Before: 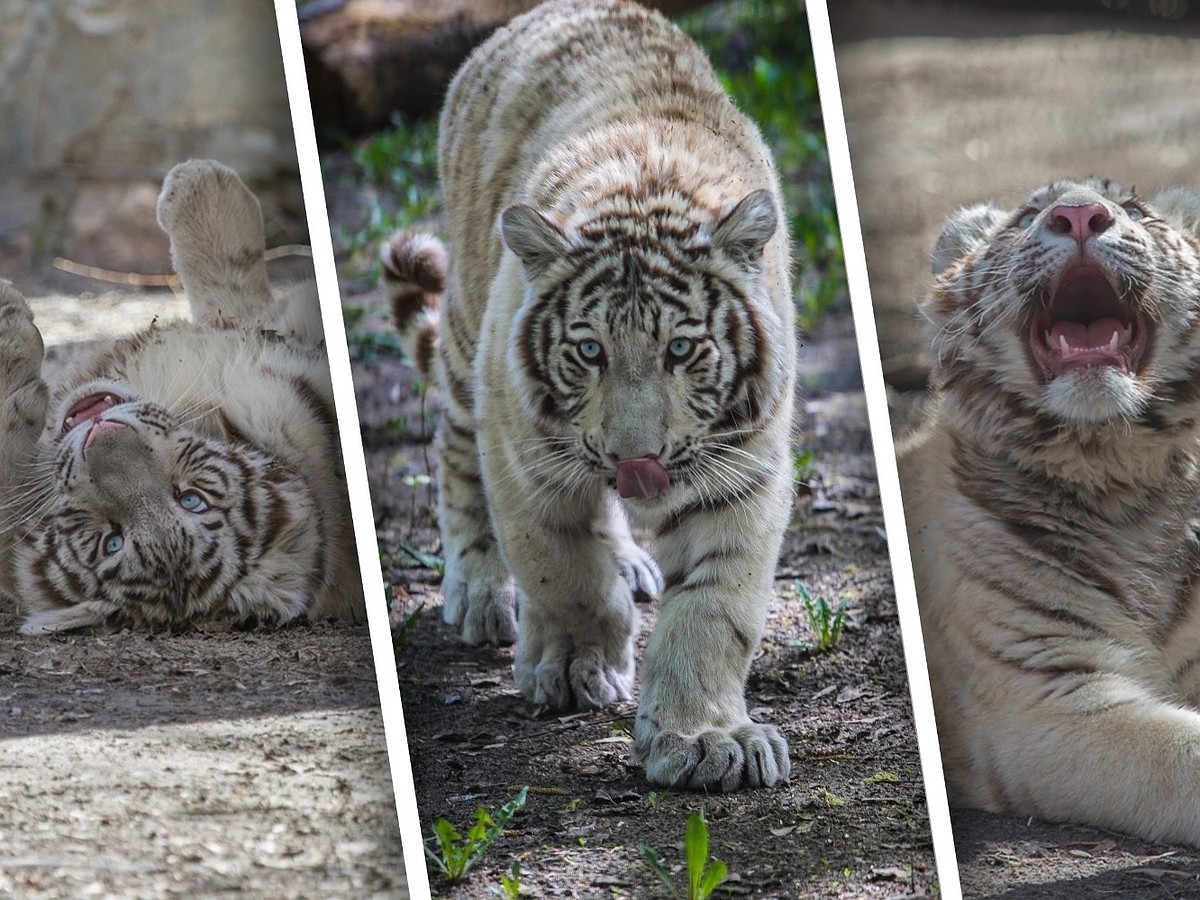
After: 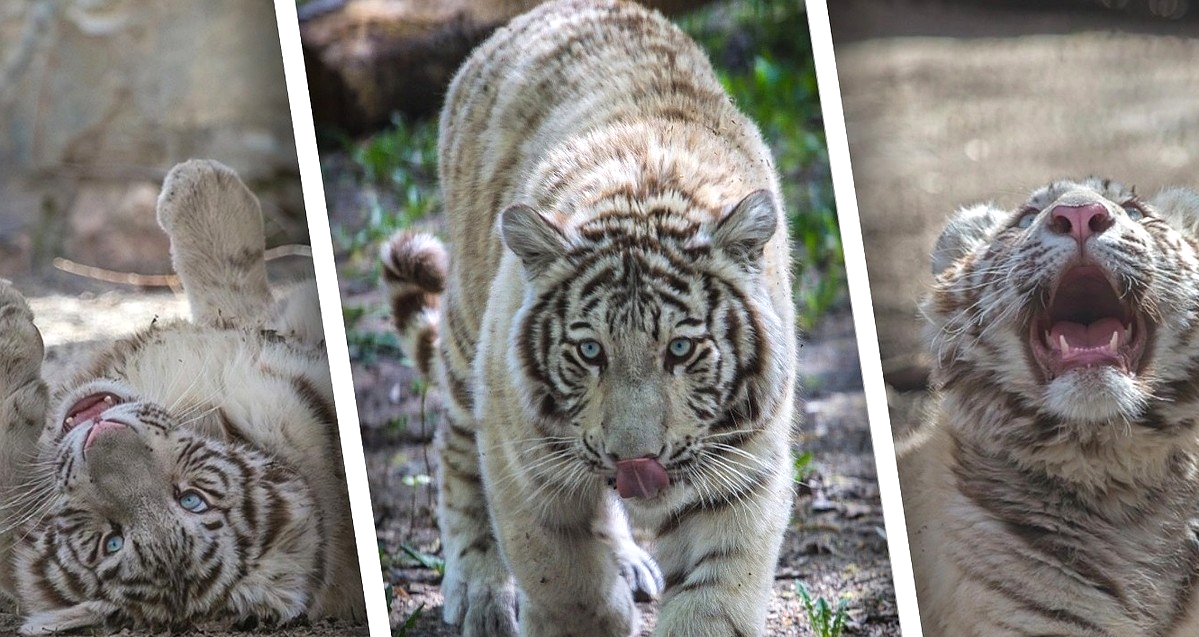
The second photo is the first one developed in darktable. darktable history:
exposure: exposure 0.36 EV, compensate exposure bias true, compensate highlight preservation false
crop: right 0%, bottom 29.144%
